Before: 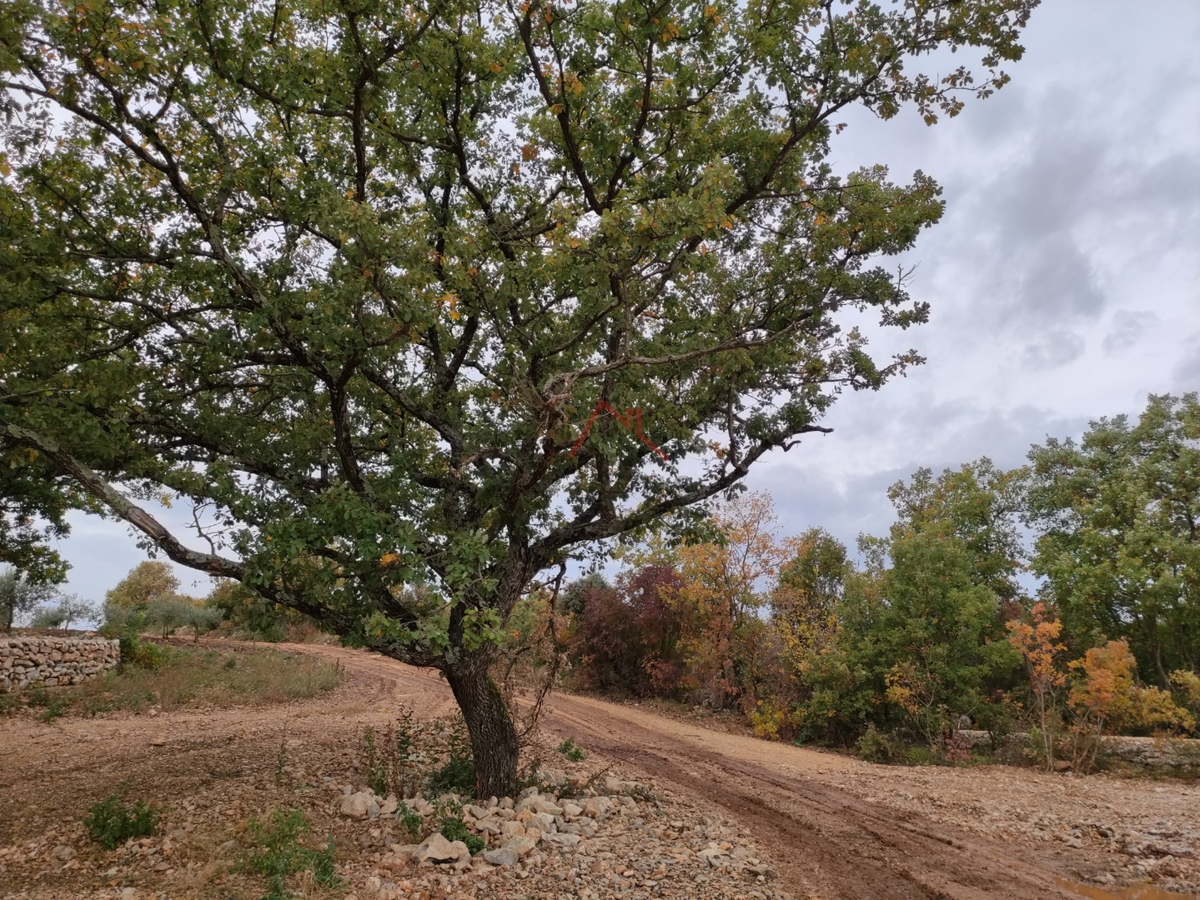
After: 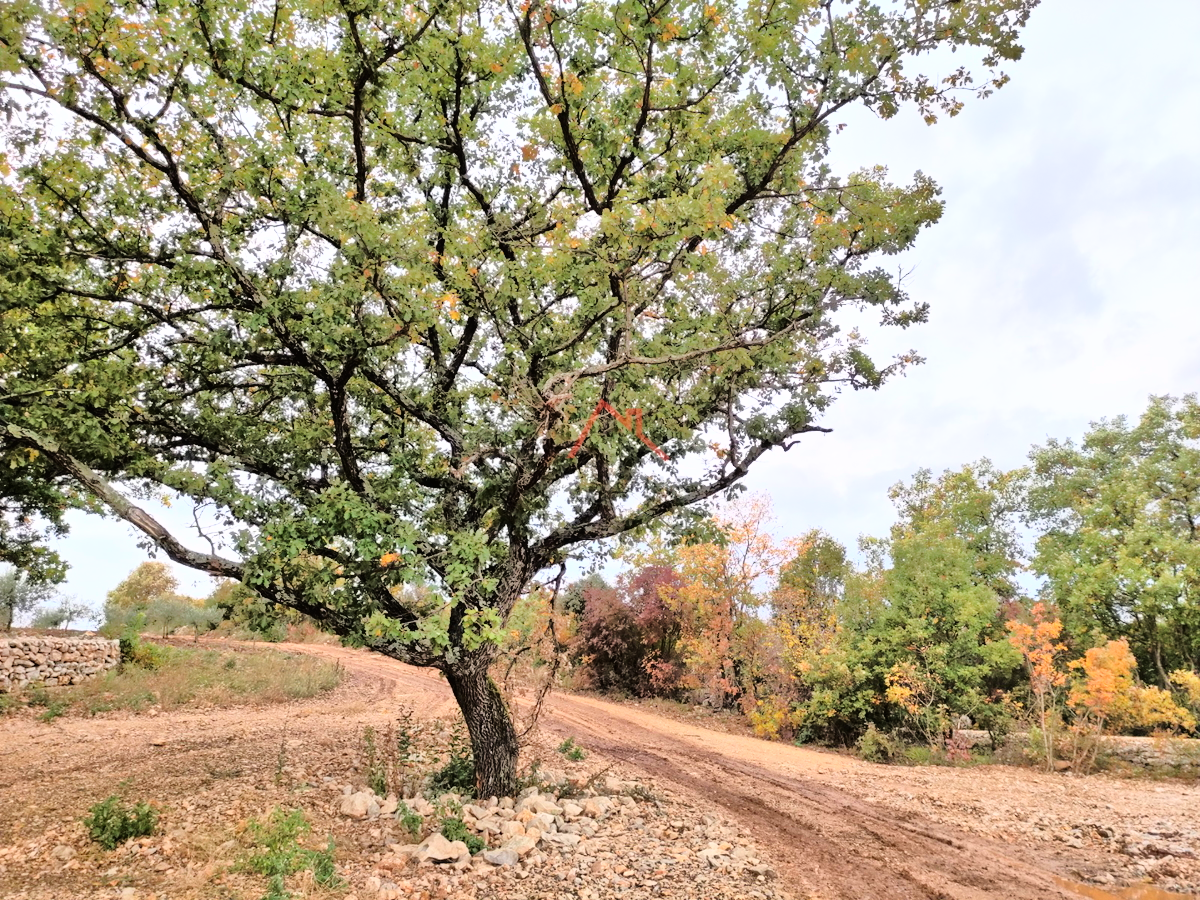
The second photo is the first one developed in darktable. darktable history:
base curve: curves: ch0 [(0, 0.003) (0.001, 0.002) (0.006, 0.004) (0.02, 0.022) (0.048, 0.086) (0.094, 0.234) (0.162, 0.431) (0.258, 0.629) (0.385, 0.8) (0.548, 0.918) (0.751, 0.988) (1, 1)]
tone equalizer: -8 EV -0.529 EV, -7 EV -0.294 EV, -6 EV -0.086 EV, -5 EV 0.426 EV, -4 EV 0.946 EV, -3 EV 0.821 EV, -2 EV -0.007 EV, -1 EV 0.145 EV, +0 EV -0.027 EV
